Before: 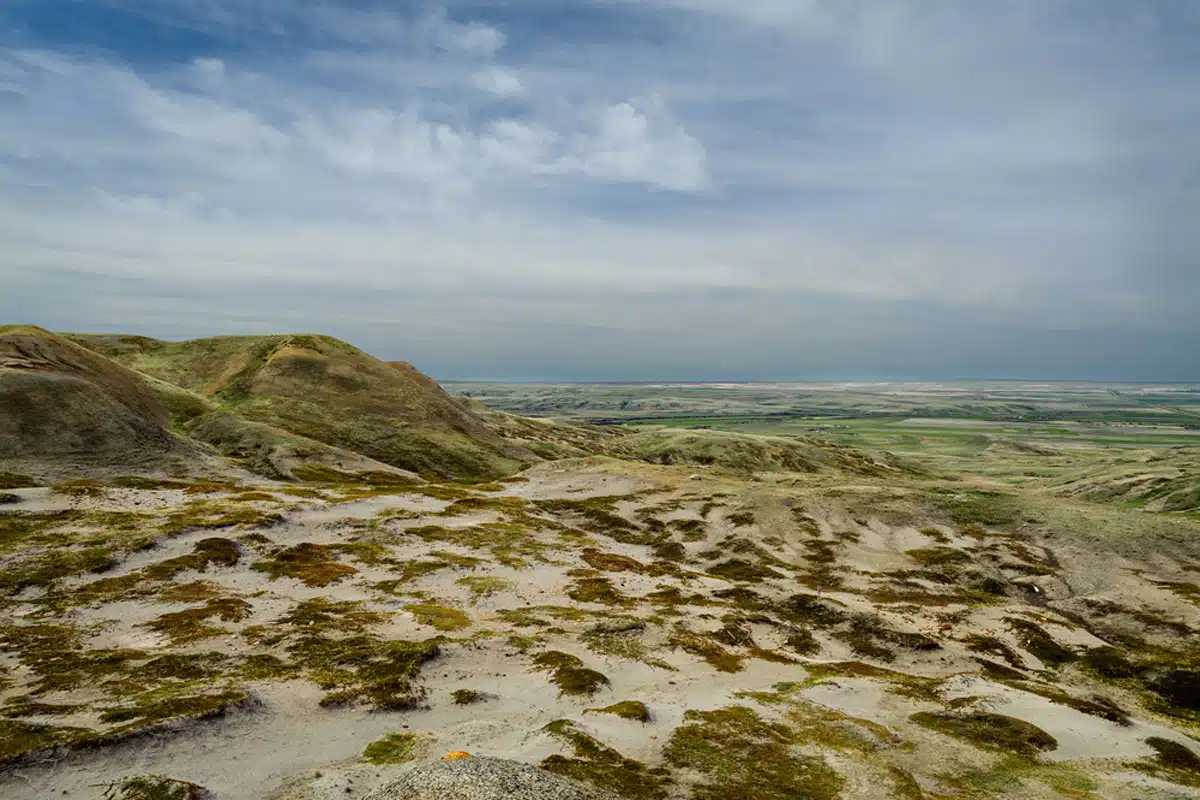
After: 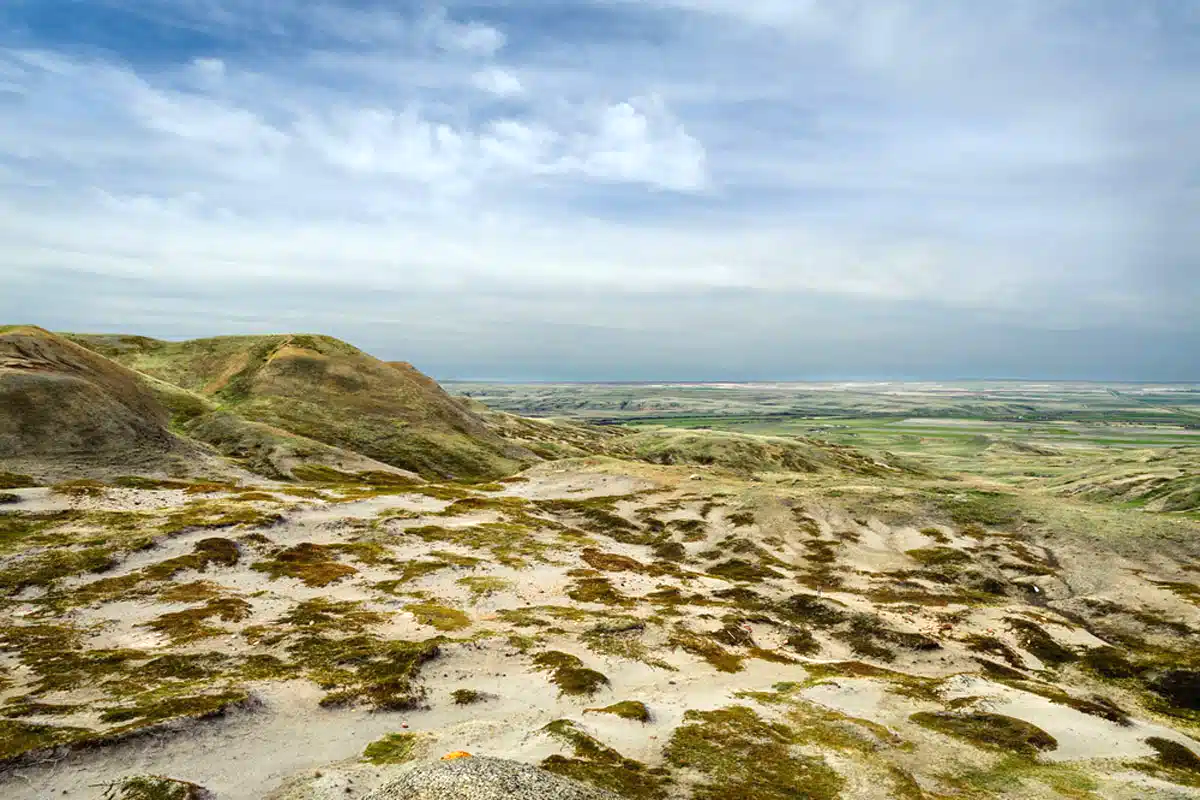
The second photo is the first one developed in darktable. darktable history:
exposure: black level correction 0, exposure 0.694 EV, compensate highlight preservation false
